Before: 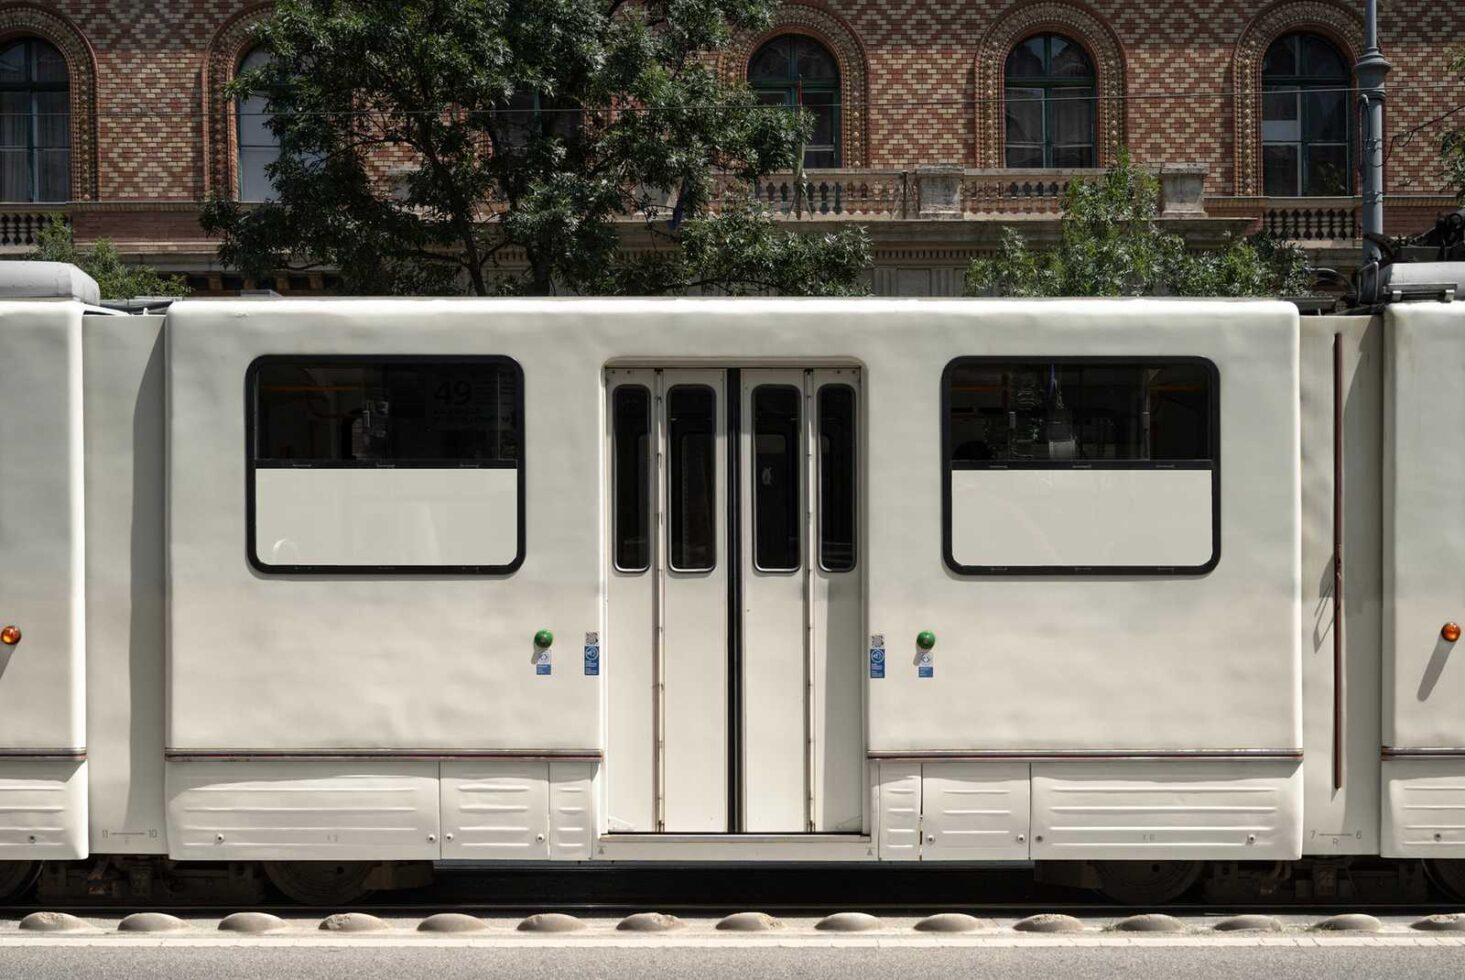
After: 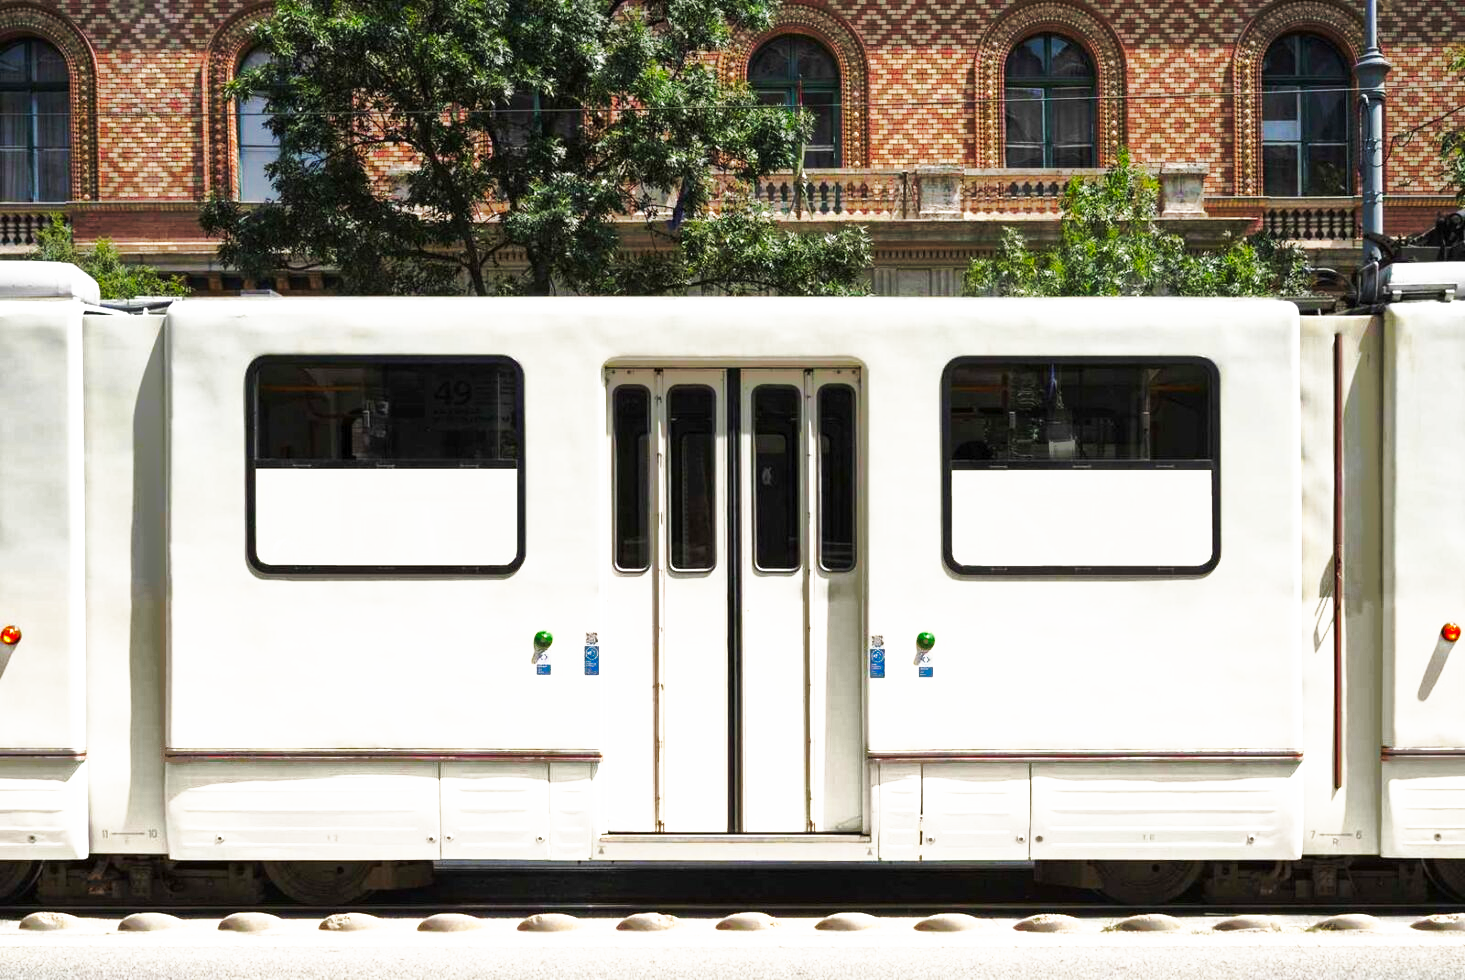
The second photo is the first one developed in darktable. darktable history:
contrast brightness saturation: contrast 0.04, saturation 0.16
base curve: curves: ch0 [(0, 0) (0.028, 0.03) (0.121, 0.232) (0.46, 0.748) (0.859, 0.968) (1, 1)], preserve colors none
tone curve: curves: ch0 [(0, 0) (0.003, 0.01) (0.011, 0.017) (0.025, 0.035) (0.044, 0.068) (0.069, 0.109) (0.1, 0.144) (0.136, 0.185) (0.177, 0.231) (0.224, 0.279) (0.277, 0.346) (0.335, 0.42) (0.399, 0.5) (0.468, 0.603) (0.543, 0.712) (0.623, 0.808) (0.709, 0.883) (0.801, 0.957) (0.898, 0.993) (1, 1)], preserve colors none
shadows and highlights: shadows 40, highlights -60
